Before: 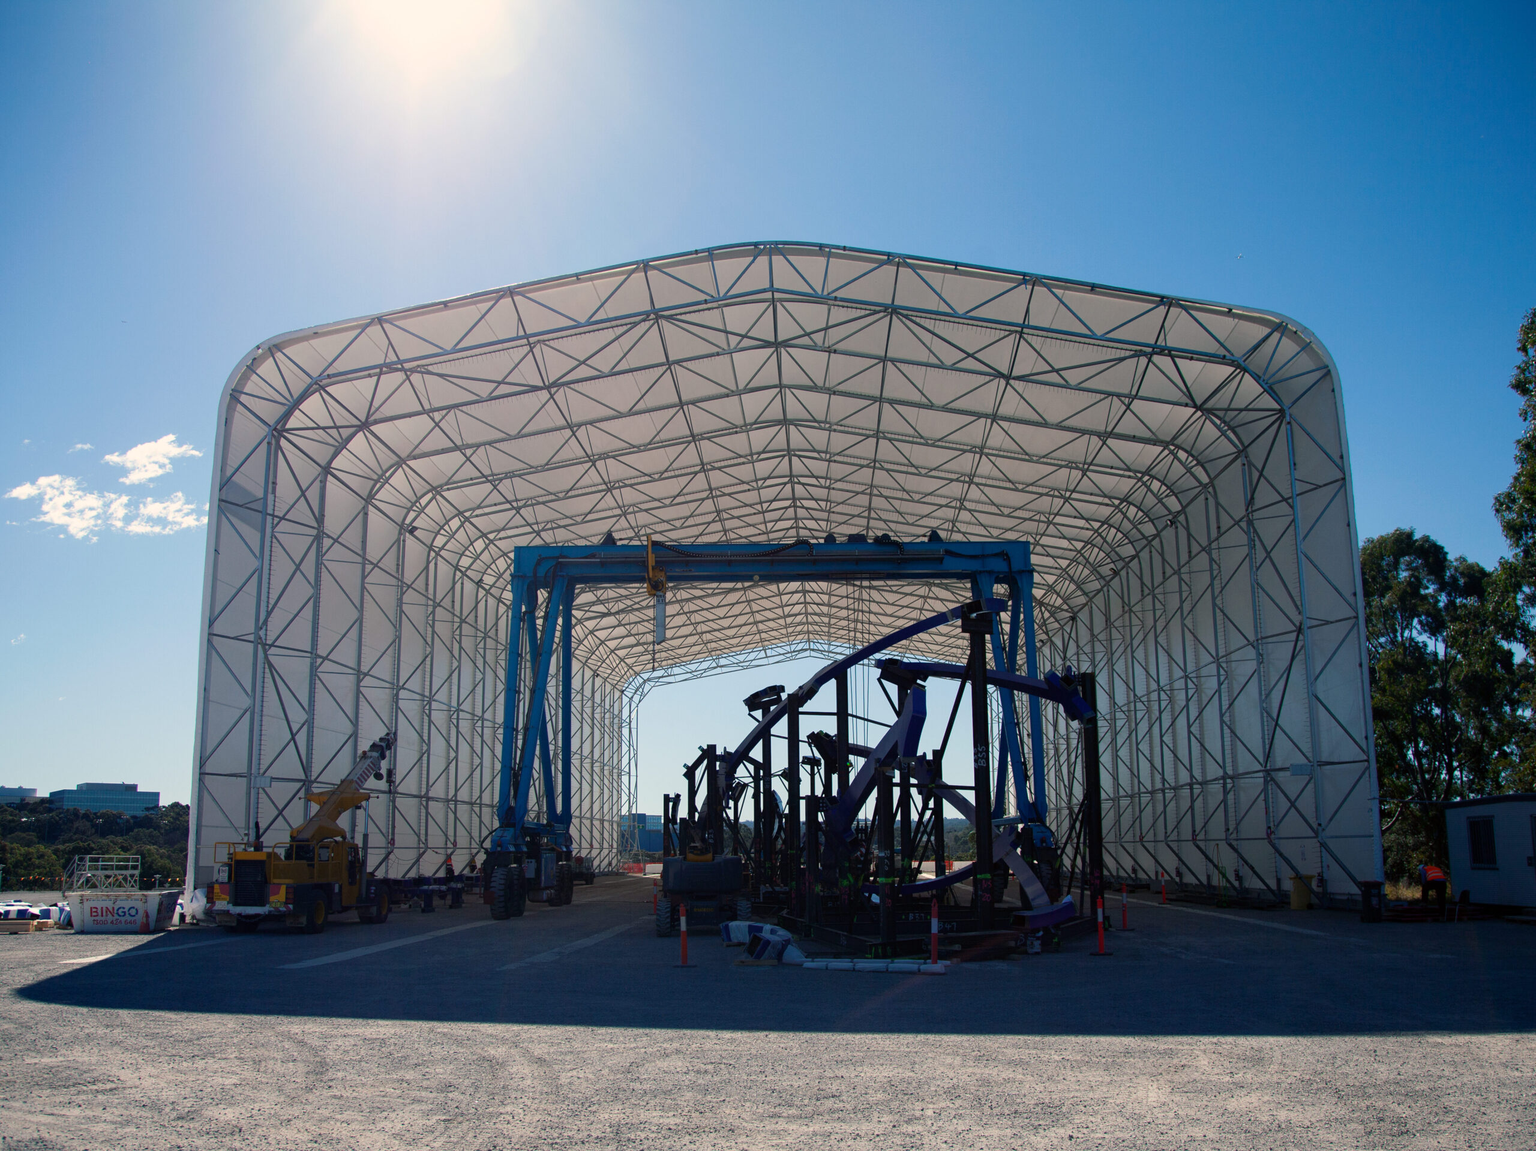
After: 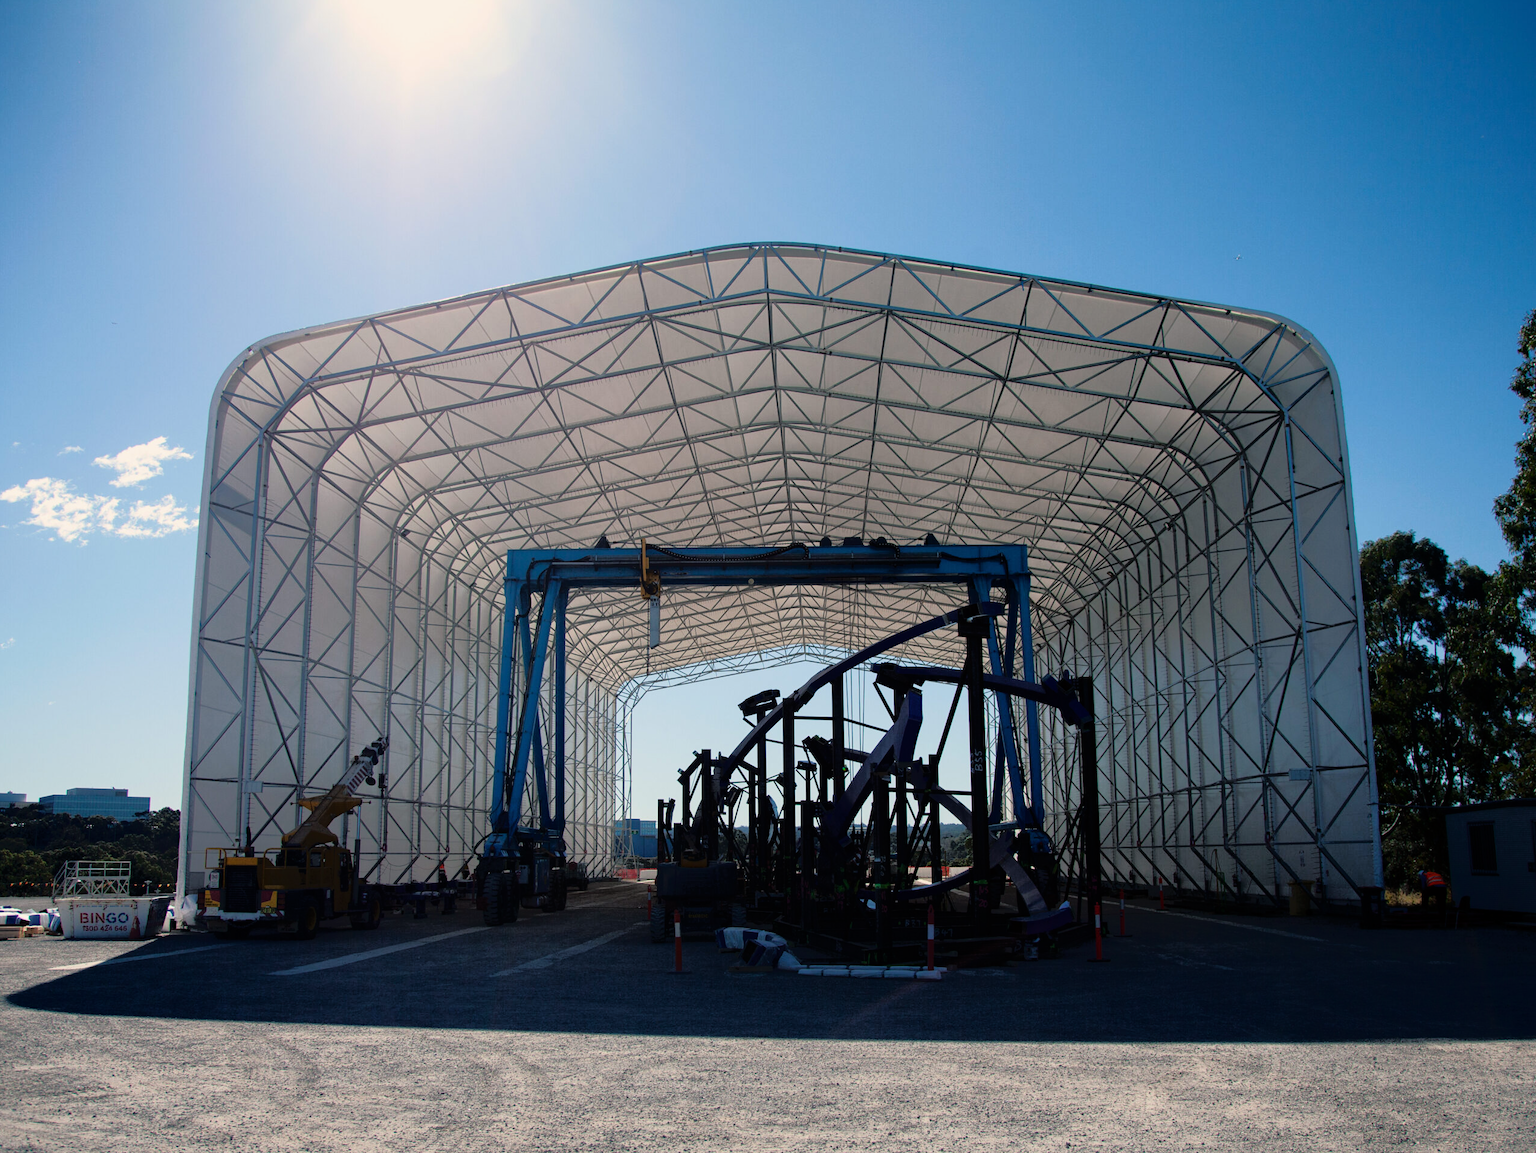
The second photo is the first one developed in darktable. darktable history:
crop and rotate: left 0.73%, top 0.173%, bottom 0.385%
tone equalizer: -8 EV -1.82 EV, -7 EV -1.15 EV, -6 EV -1.66 EV, edges refinement/feathering 500, mask exposure compensation -1.57 EV, preserve details no
